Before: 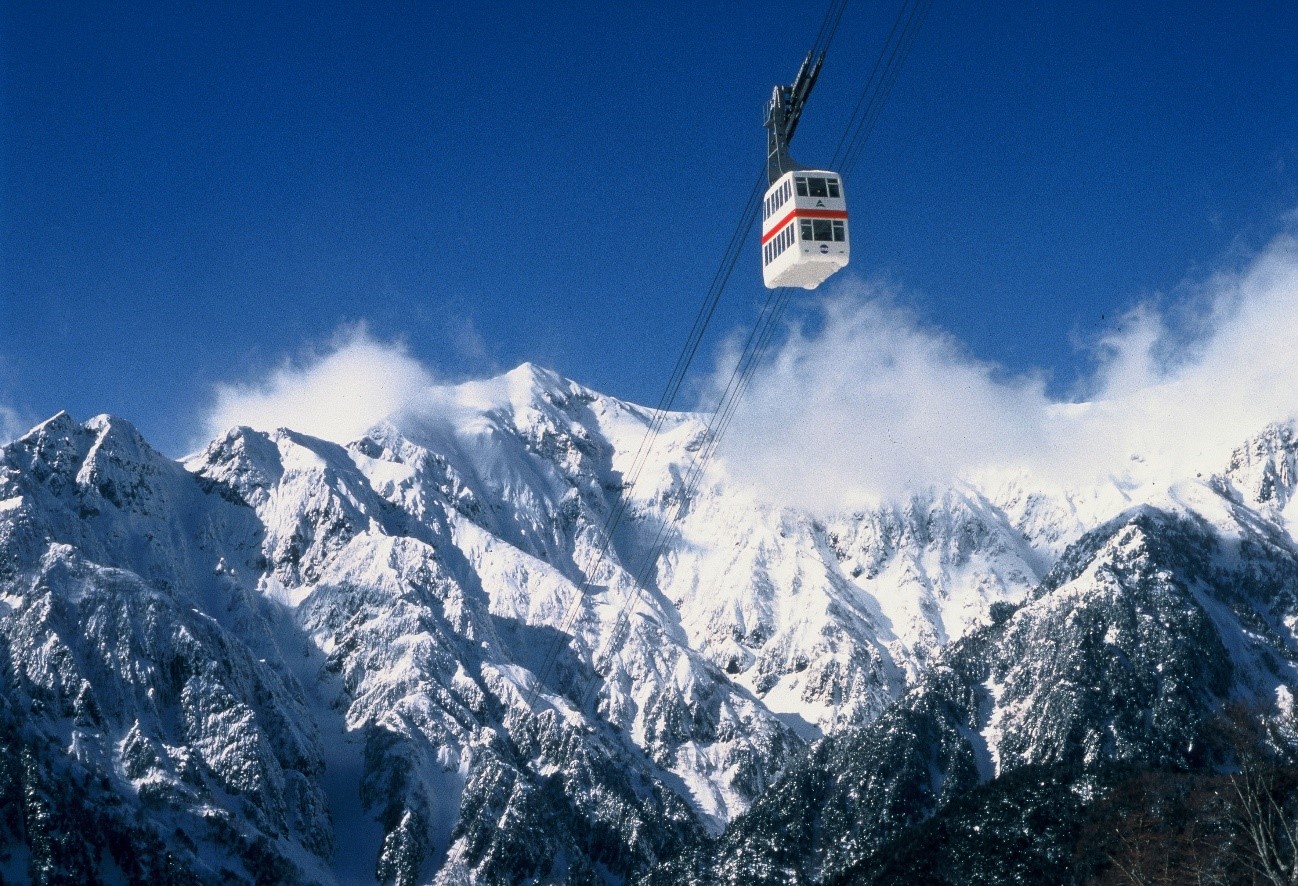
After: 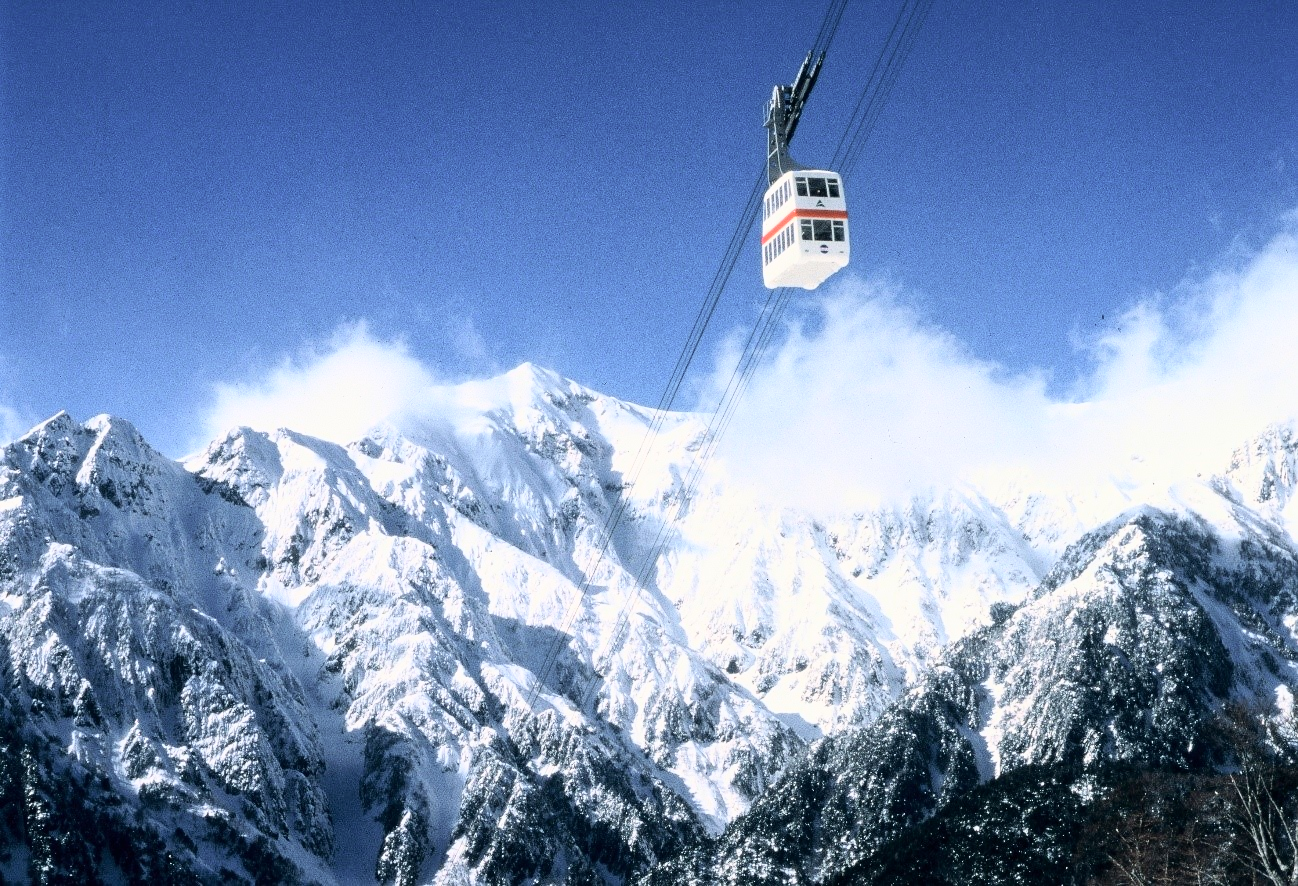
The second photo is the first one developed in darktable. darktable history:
tone curve: curves: ch0 [(0, 0) (0.084, 0.074) (0.2, 0.297) (0.363, 0.591) (0.495, 0.765) (0.68, 0.901) (0.851, 0.967) (1, 1)], color space Lab, independent channels, preserve colors none
